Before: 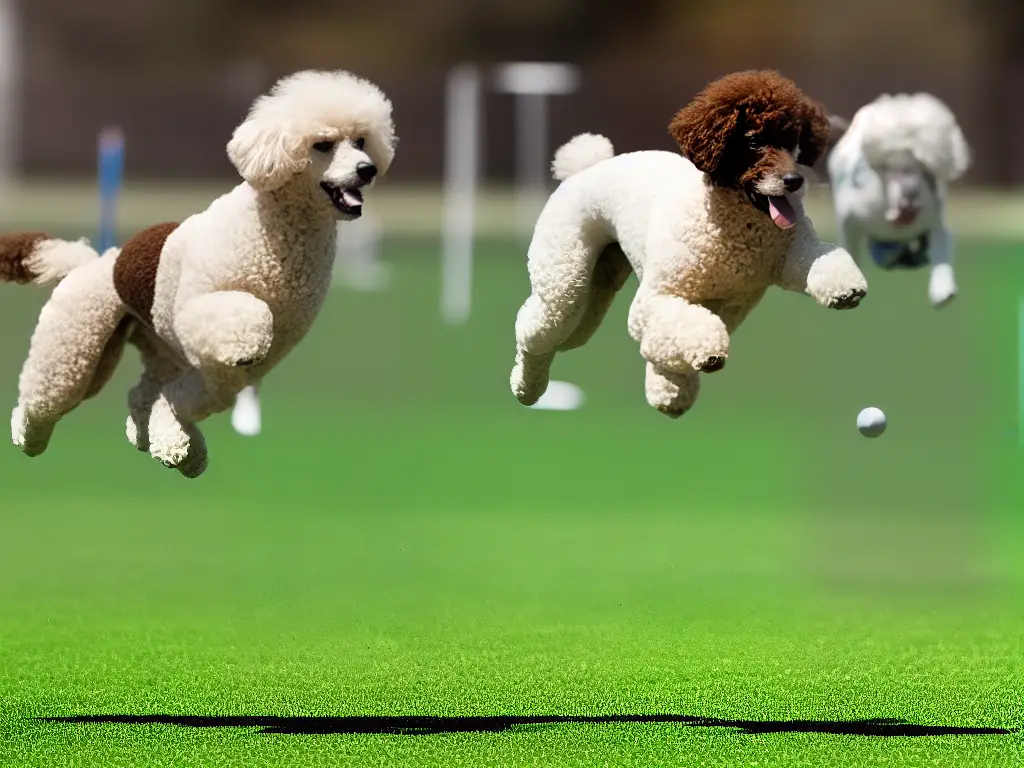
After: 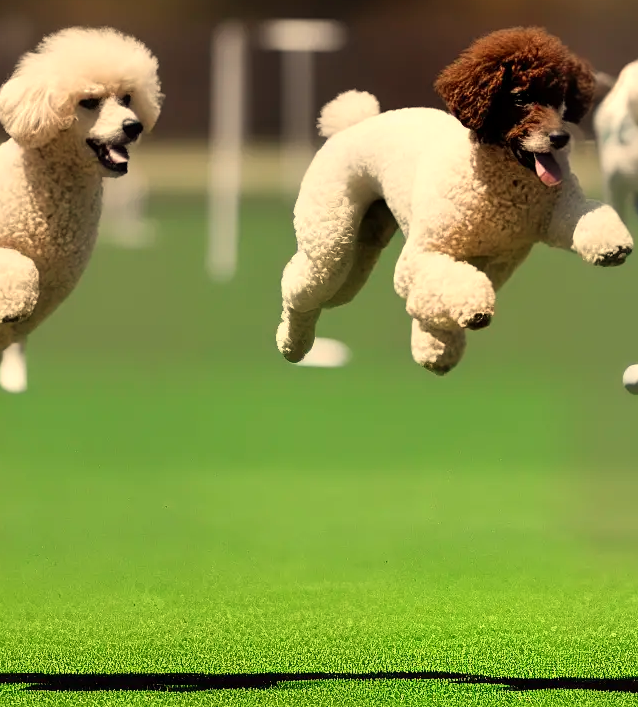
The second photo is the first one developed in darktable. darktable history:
white balance: red 1.123, blue 0.83
crop and rotate: left 22.918%, top 5.629%, right 14.711%, bottom 2.247%
